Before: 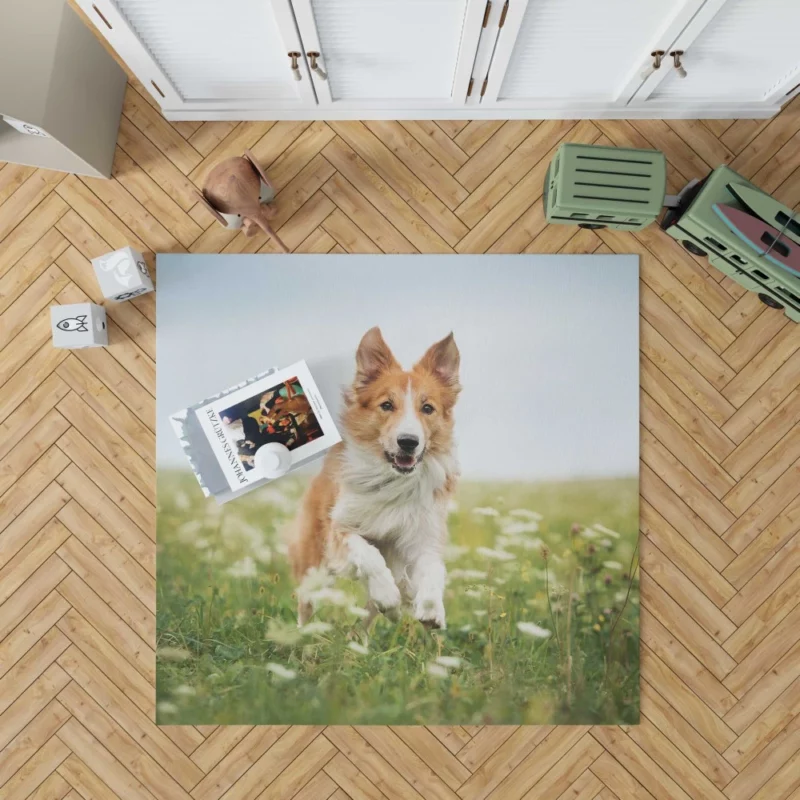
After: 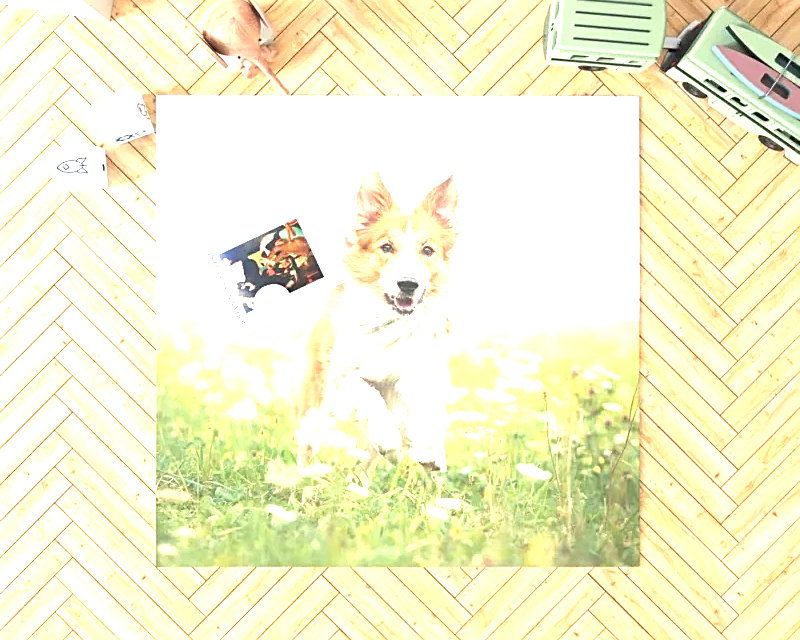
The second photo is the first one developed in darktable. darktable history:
exposure: black level correction 0, exposure 2 EV, compensate highlight preservation false
crop and rotate: top 19.998%
contrast equalizer: y [[0.439, 0.44, 0.442, 0.457, 0.493, 0.498], [0.5 ×6], [0.5 ×6], [0 ×6], [0 ×6]], mix 0.76
sharpen: on, module defaults
